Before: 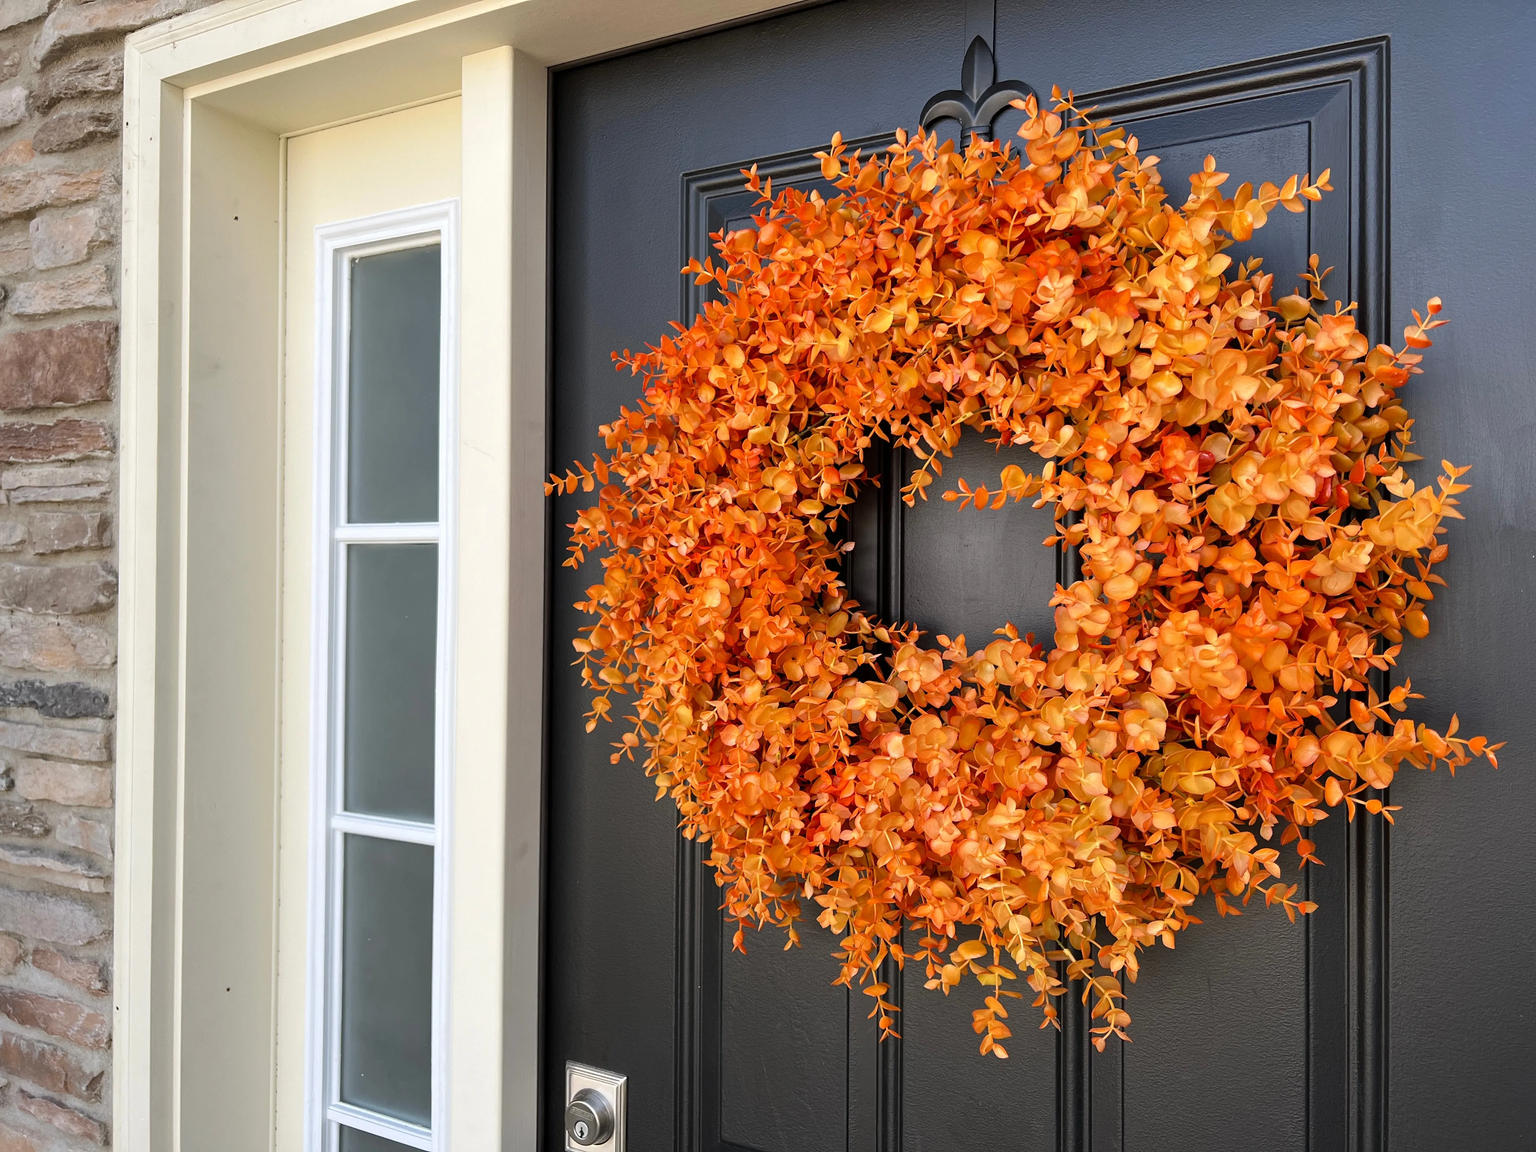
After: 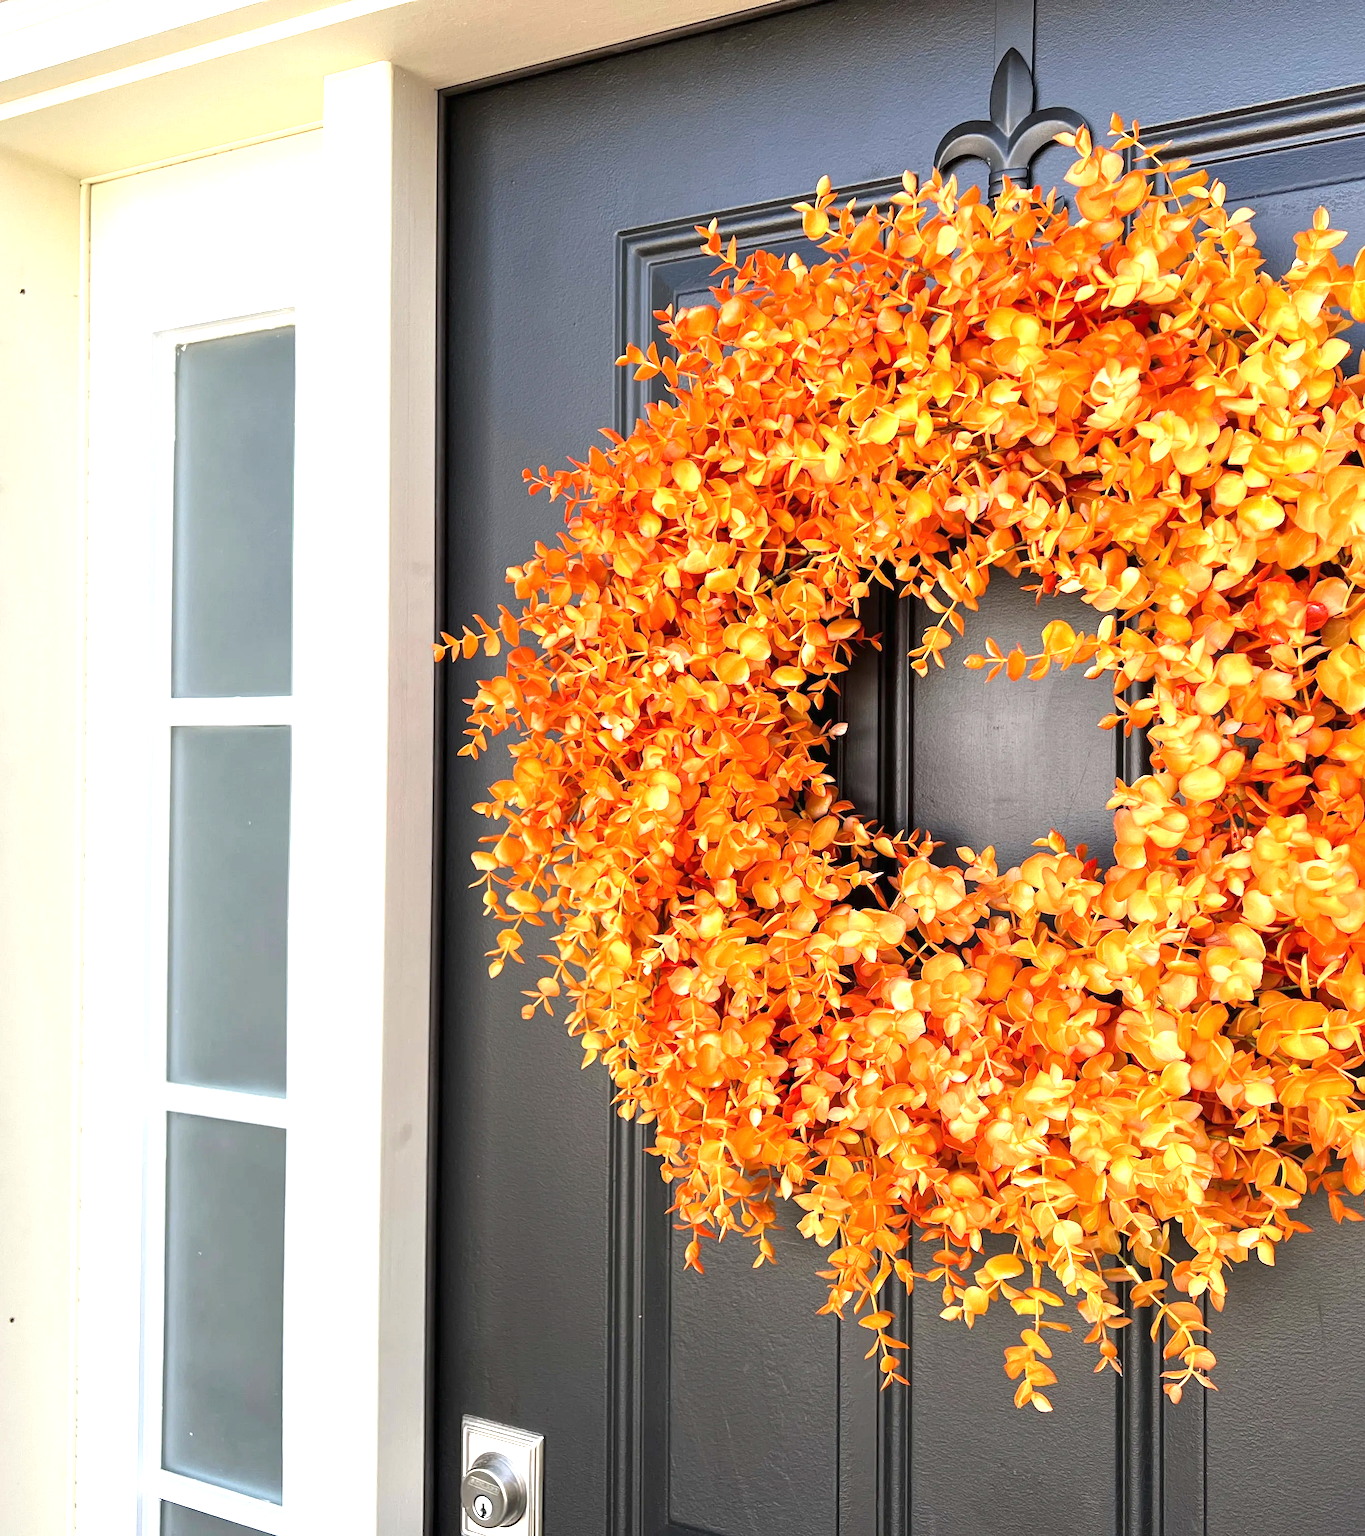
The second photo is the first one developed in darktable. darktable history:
crop and rotate: left 14.292%, right 19.041%
exposure: black level correction 0, exposure 1.198 EV, compensate exposure bias true, compensate highlight preservation false
